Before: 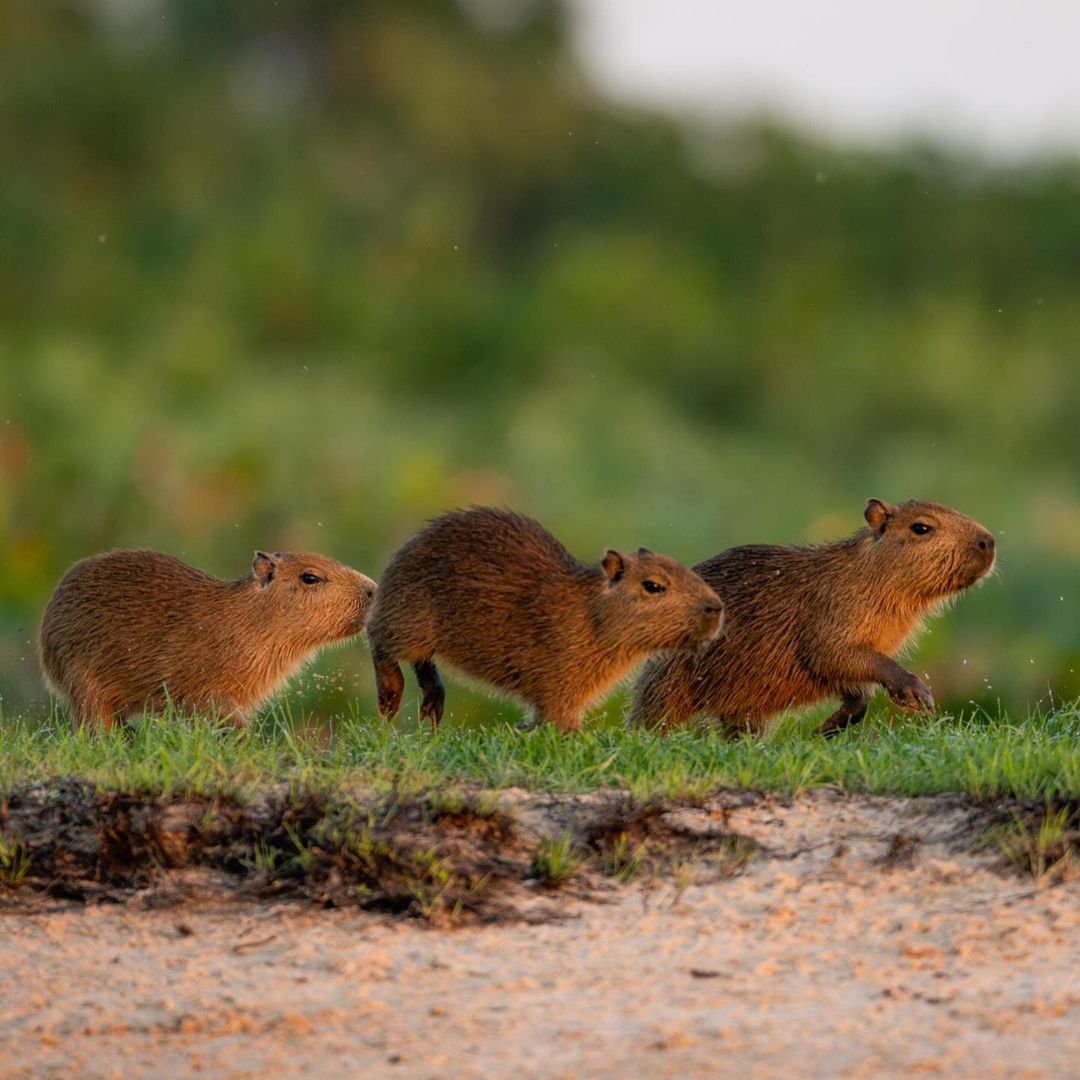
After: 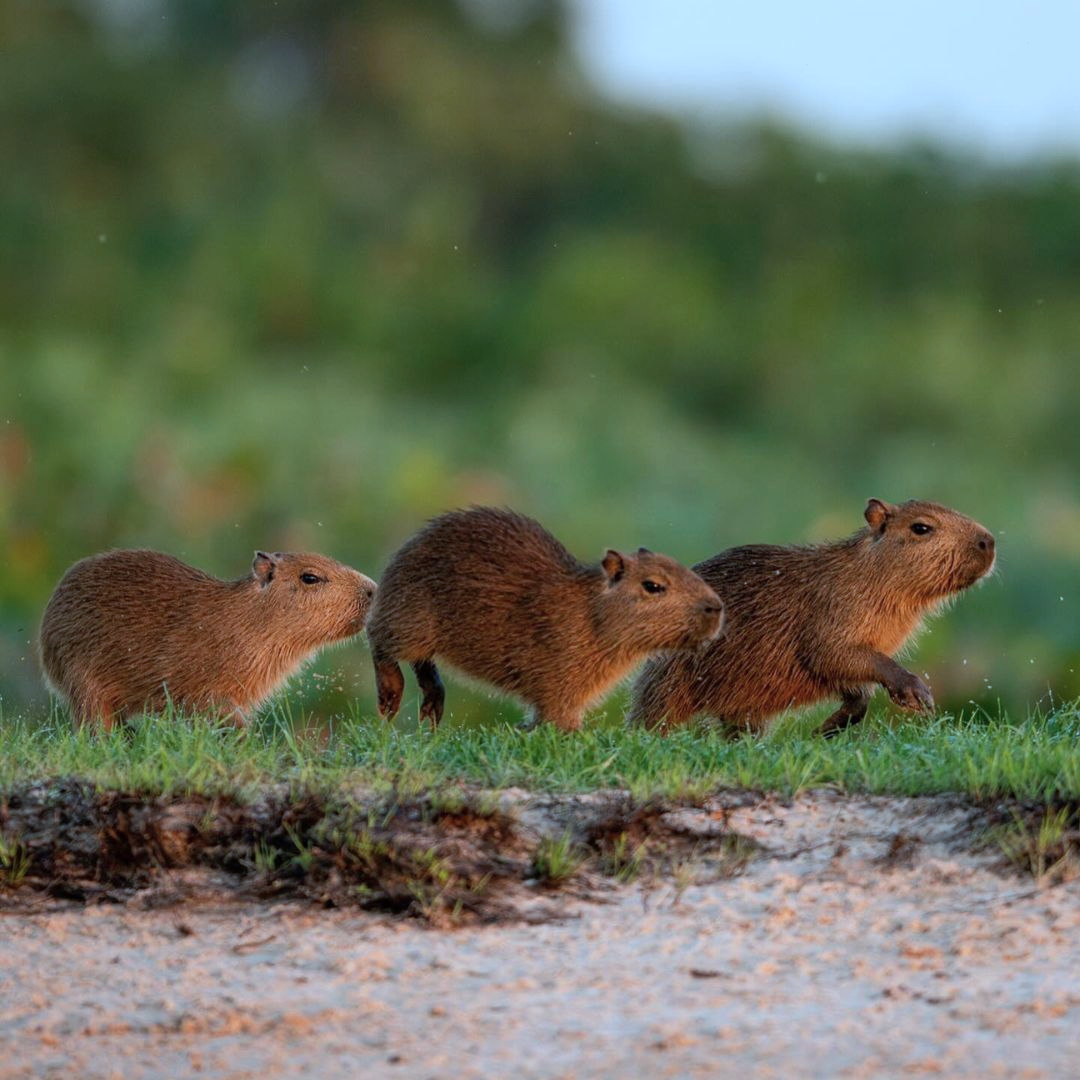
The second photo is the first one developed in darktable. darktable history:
color correction: highlights a* -9.48, highlights b* -23.92
